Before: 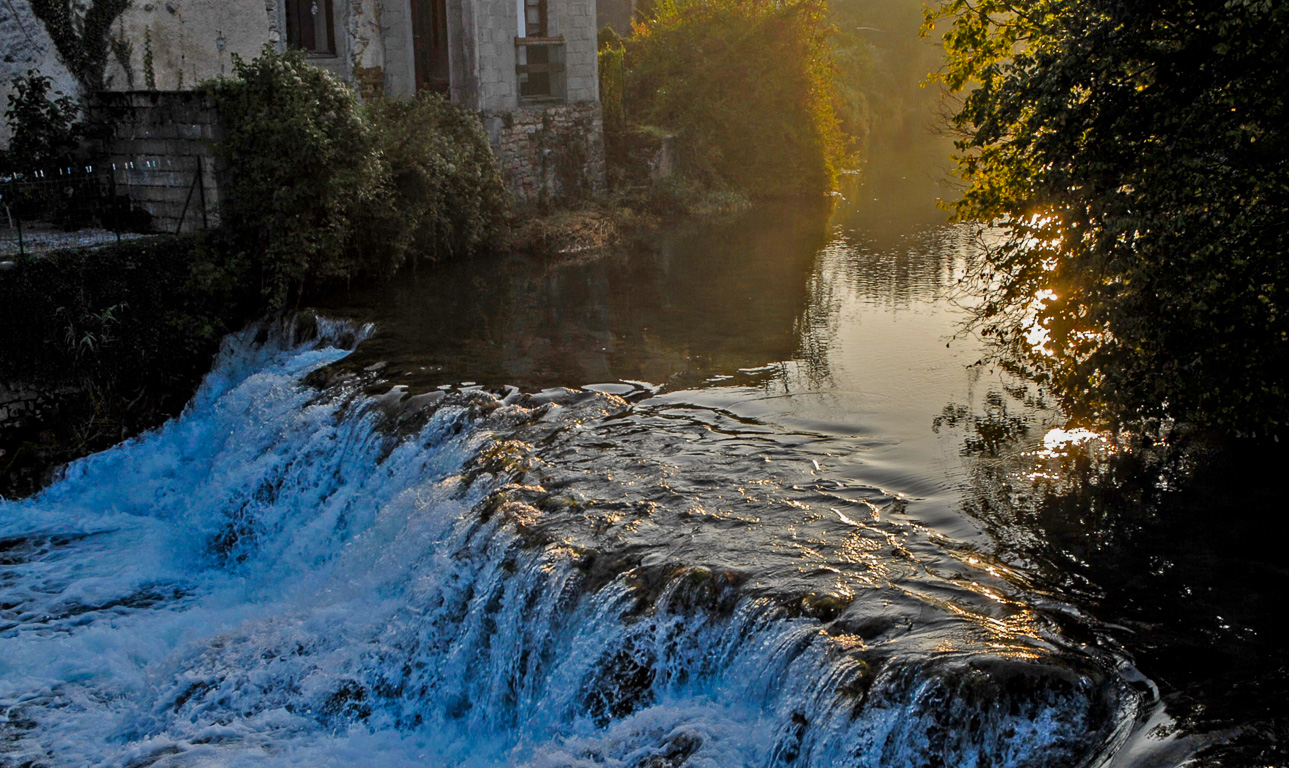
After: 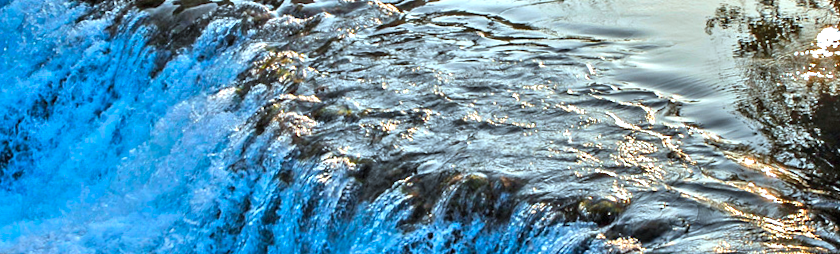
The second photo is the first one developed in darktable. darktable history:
color correction: highlights a* -10.69, highlights b* -19.19
exposure: black level correction 0, exposure 1.125 EV, compensate exposure bias true, compensate highlight preservation false
rotate and perspective: rotation -1.24°, automatic cropping off
crop: left 18.091%, top 51.13%, right 17.525%, bottom 16.85%
